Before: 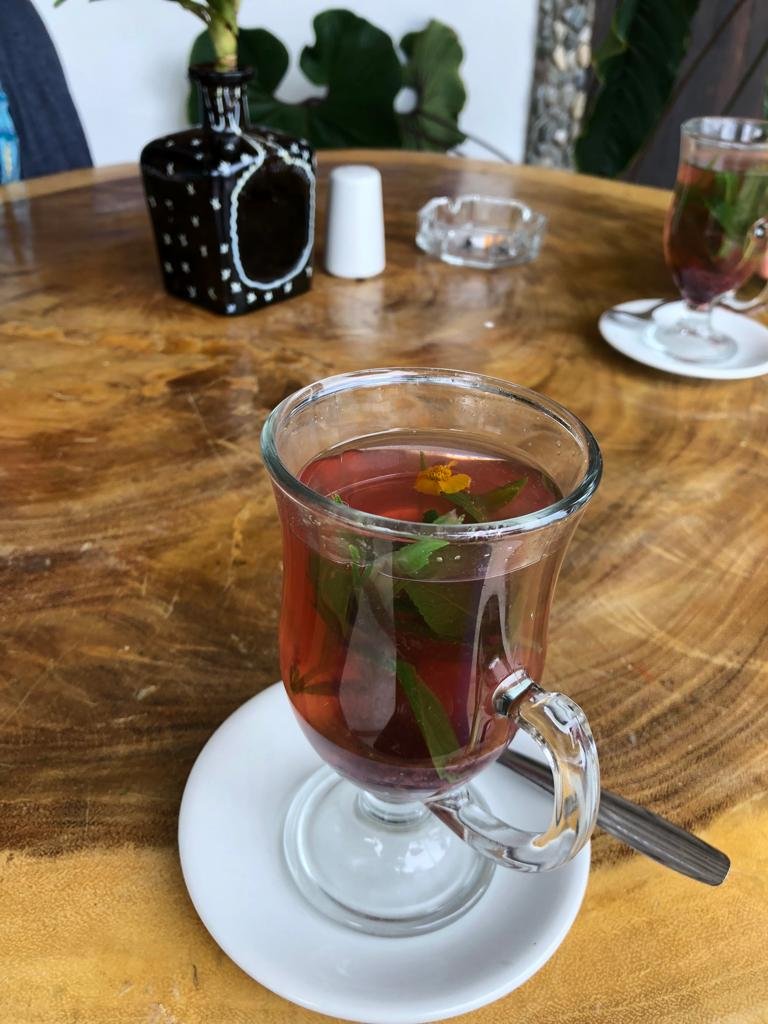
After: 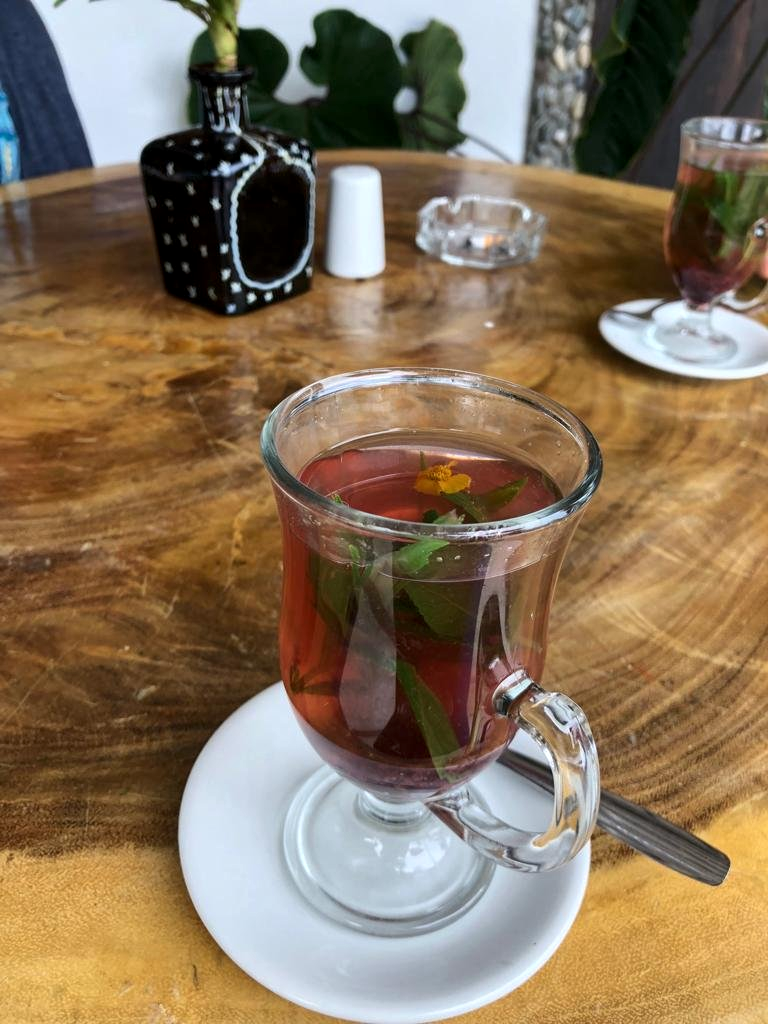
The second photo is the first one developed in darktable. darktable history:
local contrast: highlights 100%, shadows 100%, detail 120%, midtone range 0.2
tone equalizer: on, module defaults
